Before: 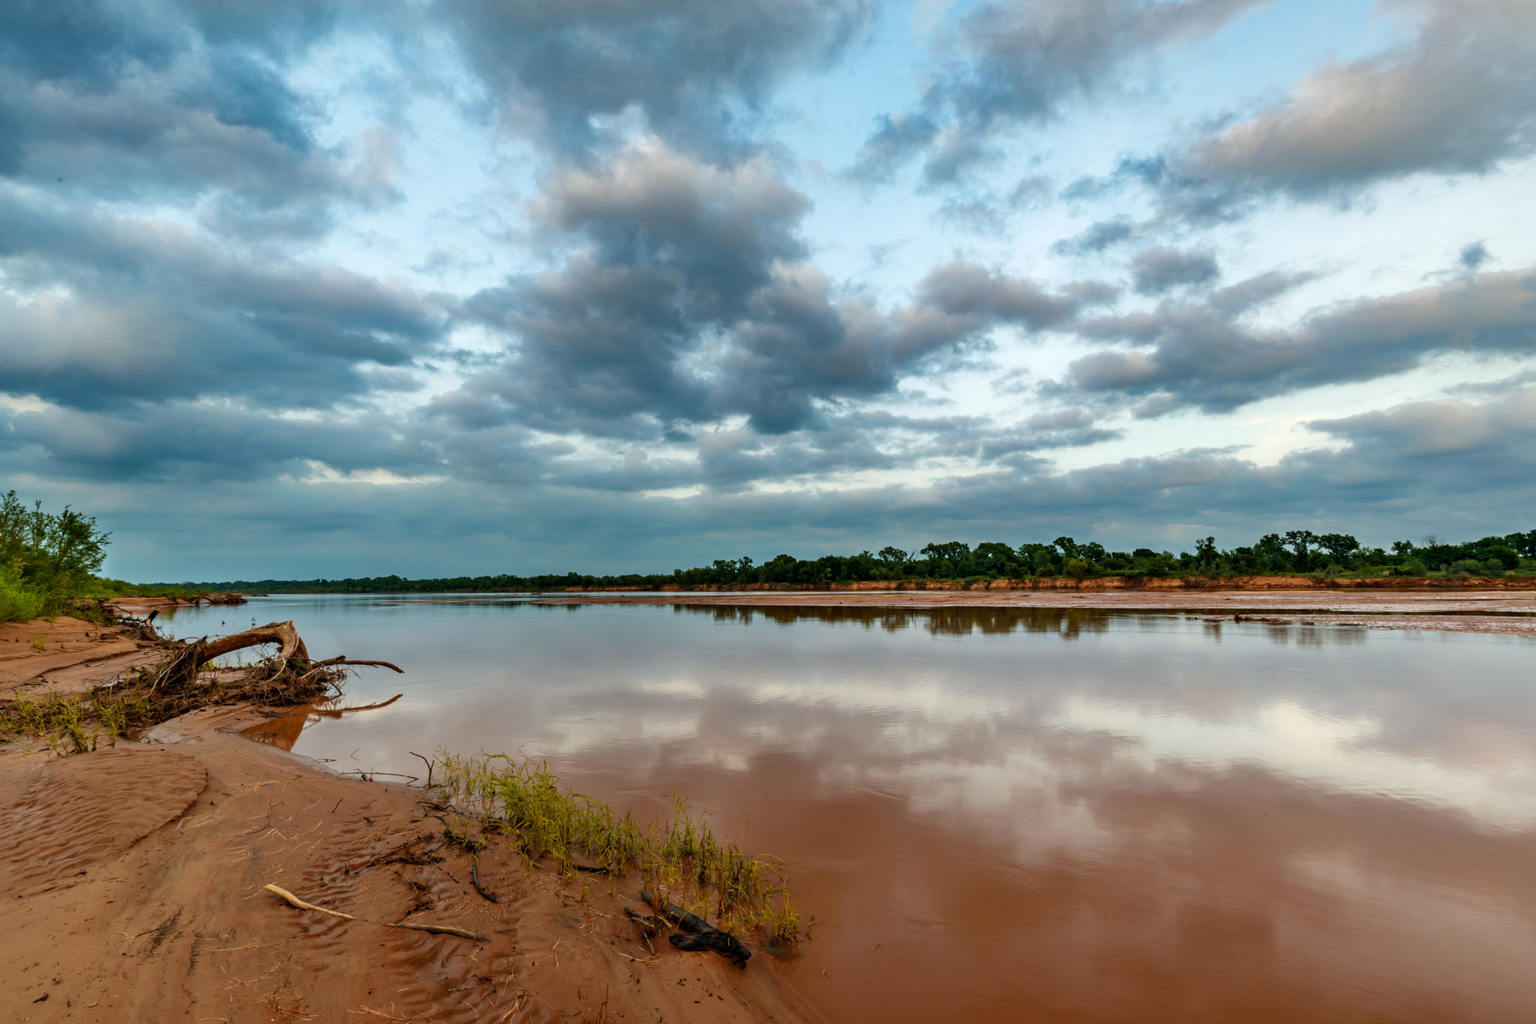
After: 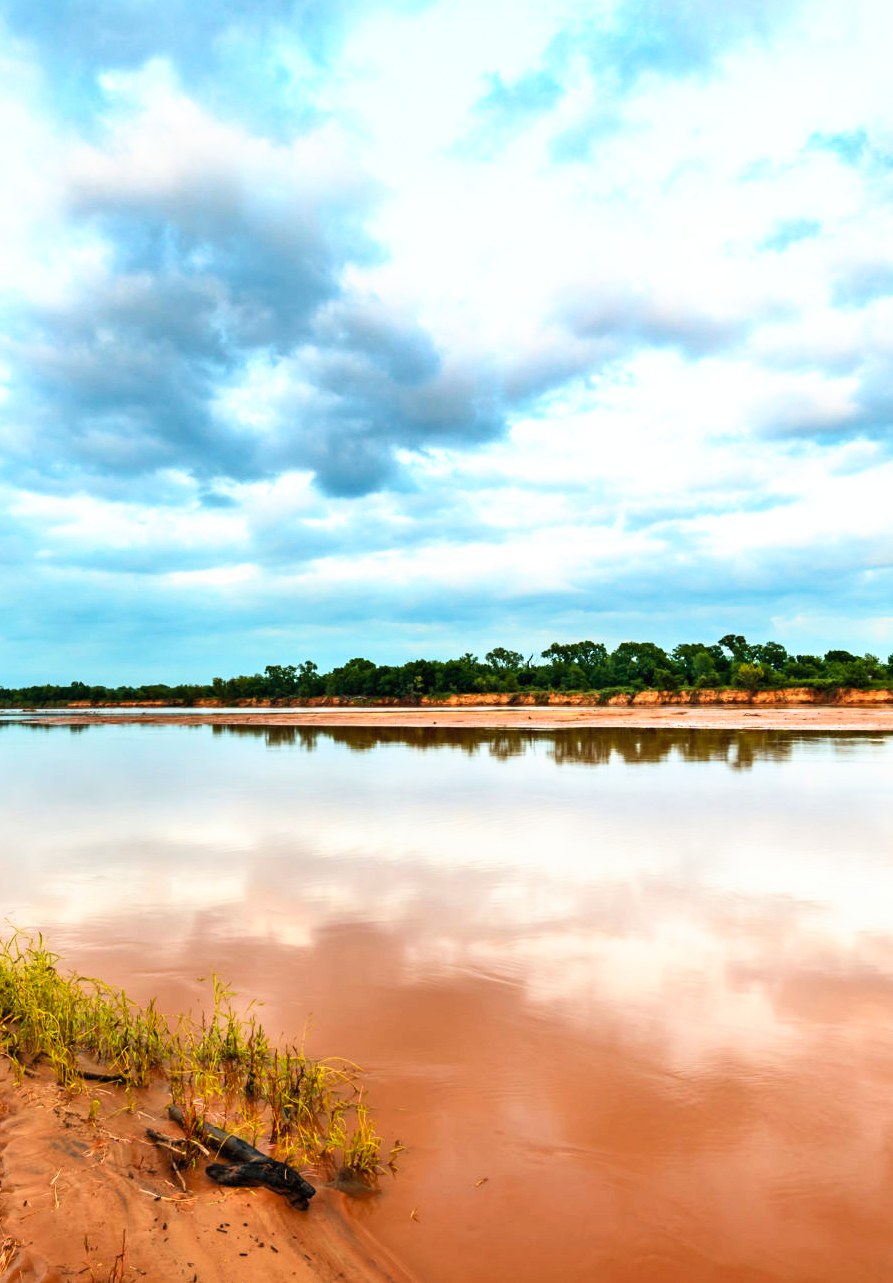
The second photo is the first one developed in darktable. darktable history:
contrast brightness saturation: contrast 0.203, brightness 0.155, saturation 0.222
crop: left 33.522%, top 5.967%, right 22.86%
base curve: curves: ch0 [(0, 0) (0.495, 0.917) (1, 1)], preserve colors none
